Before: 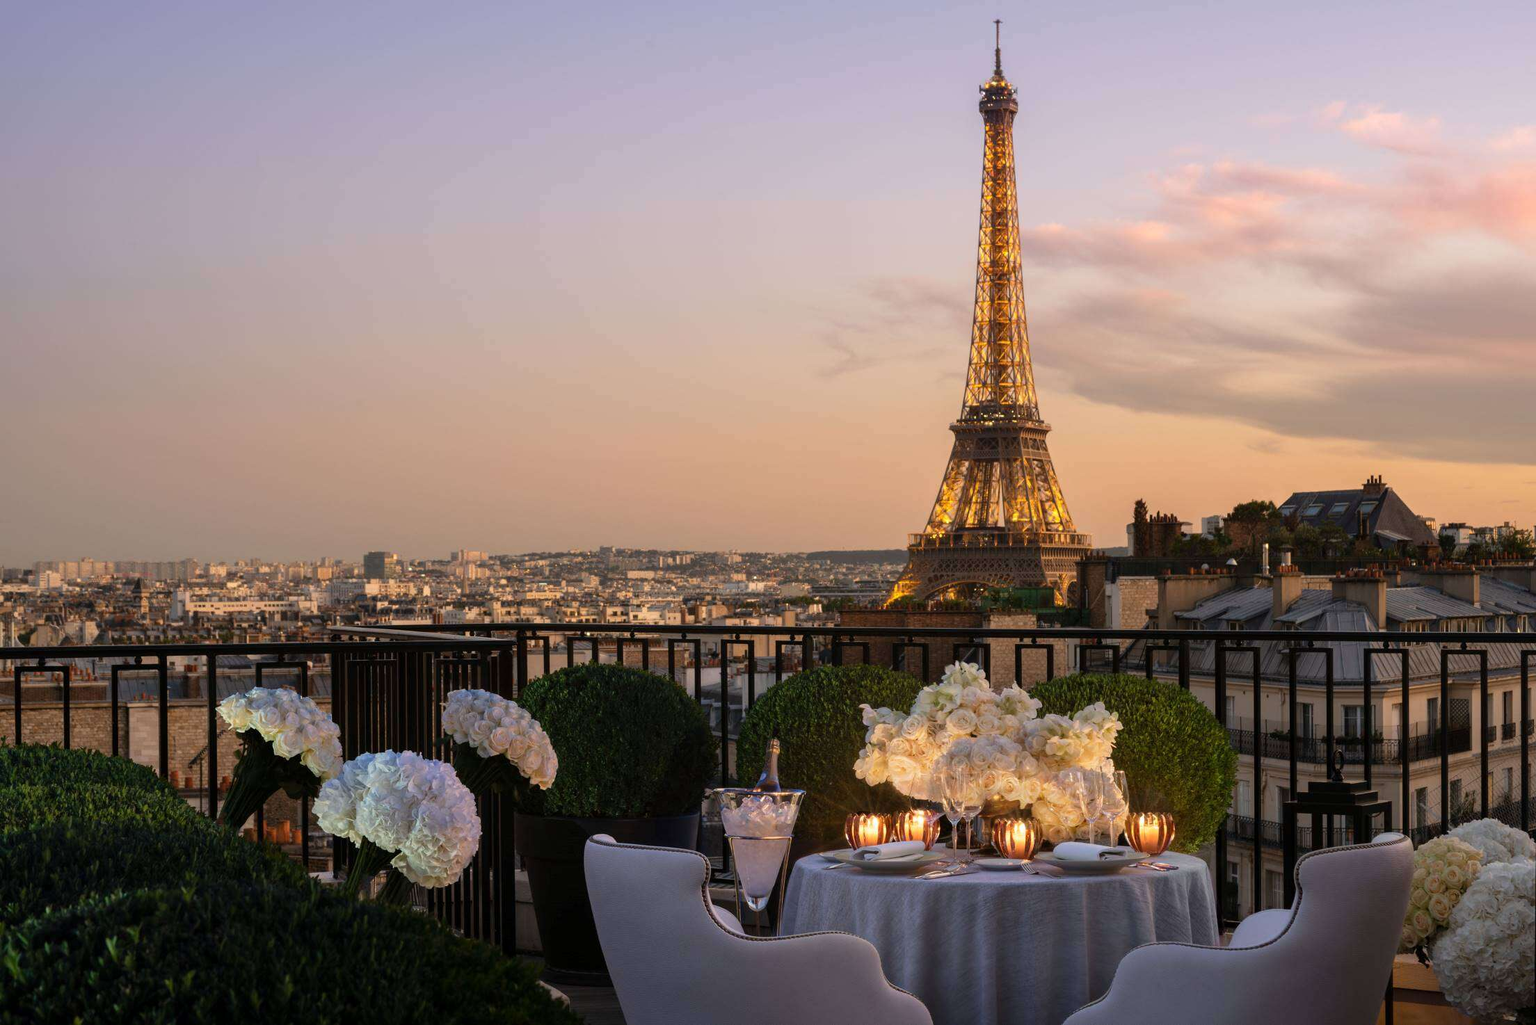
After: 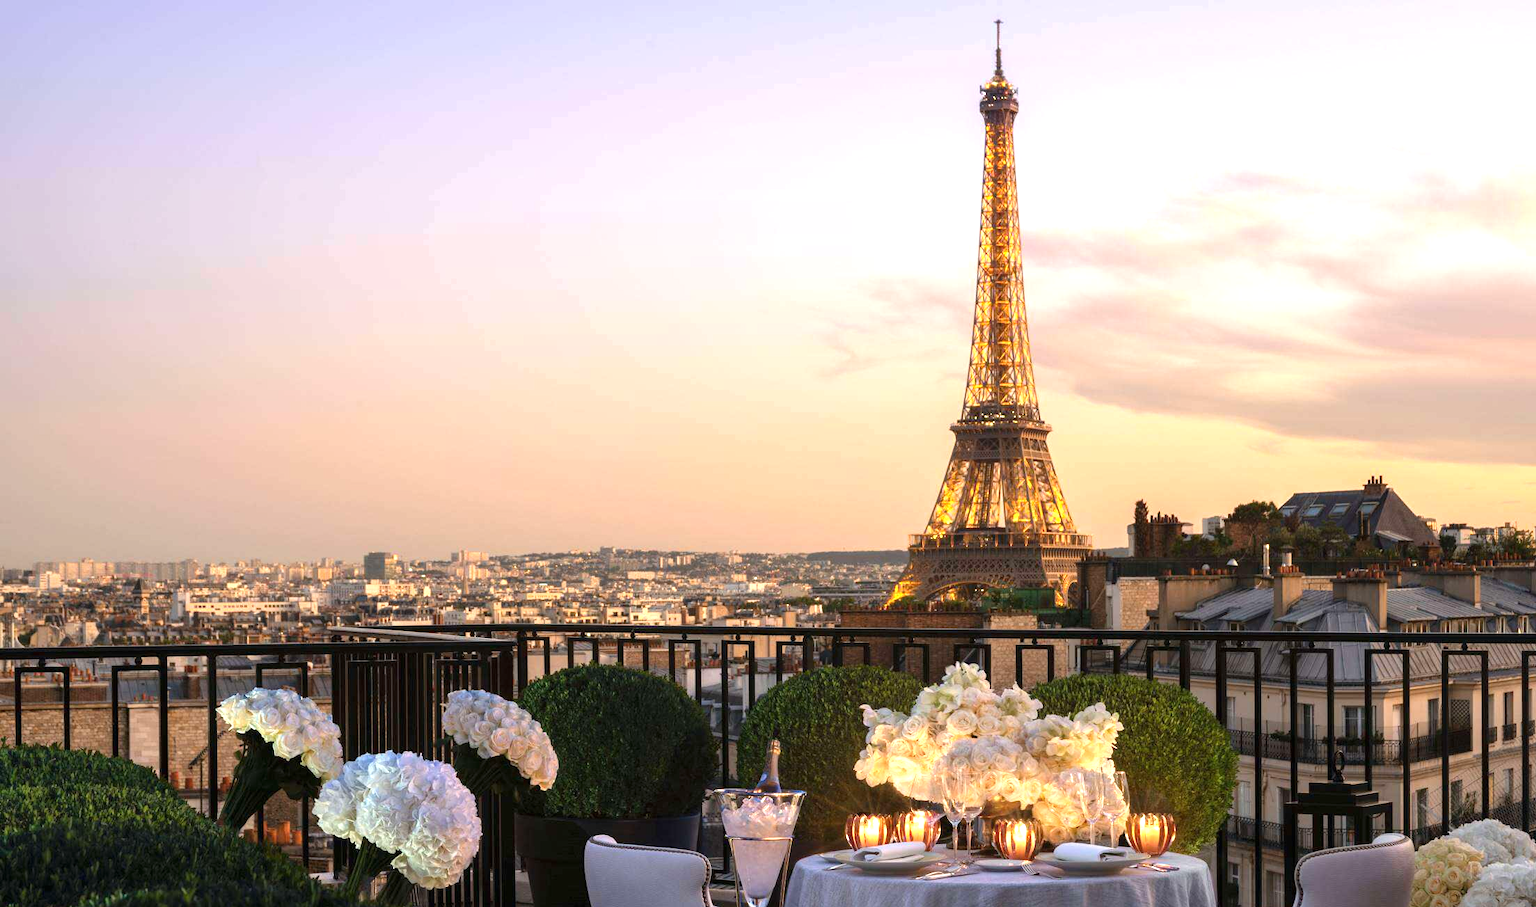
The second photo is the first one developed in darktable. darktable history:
crop and rotate: top 0%, bottom 11.49%
exposure: black level correction 0, exposure 0.95 EV, compensate exposure bias true, compensate highlight preservation false
